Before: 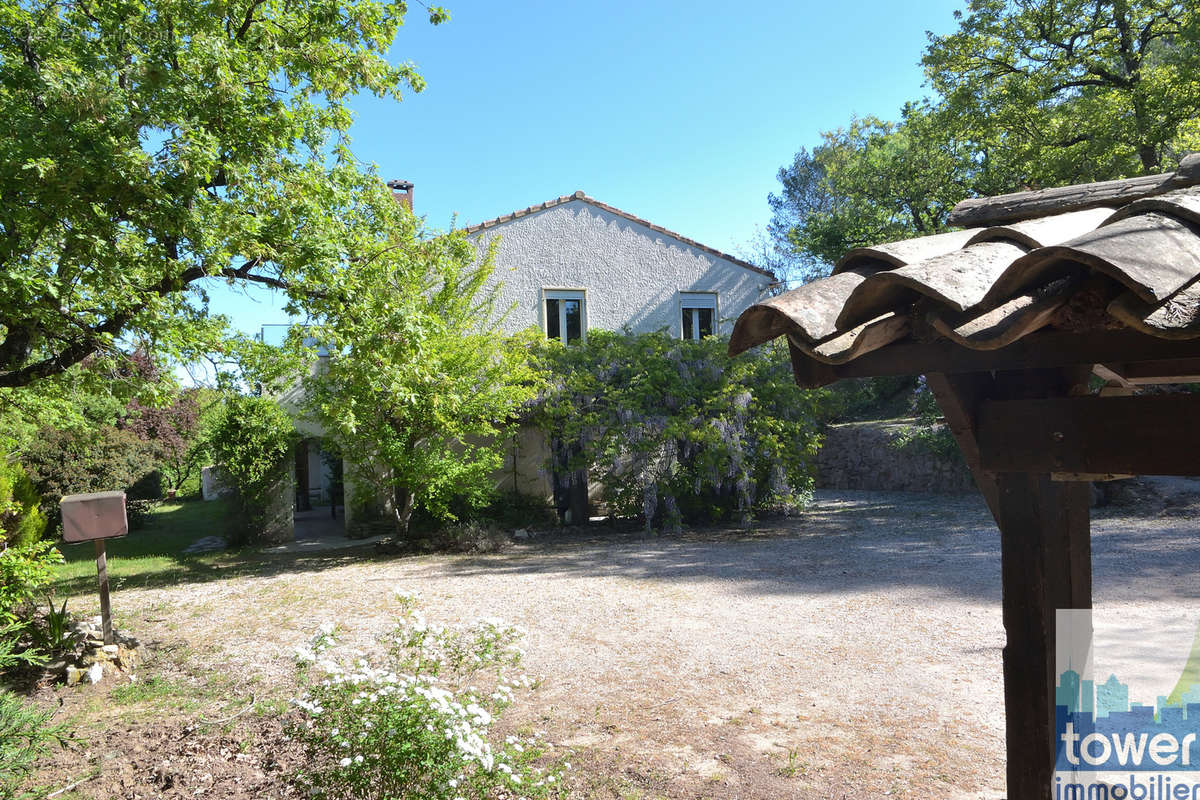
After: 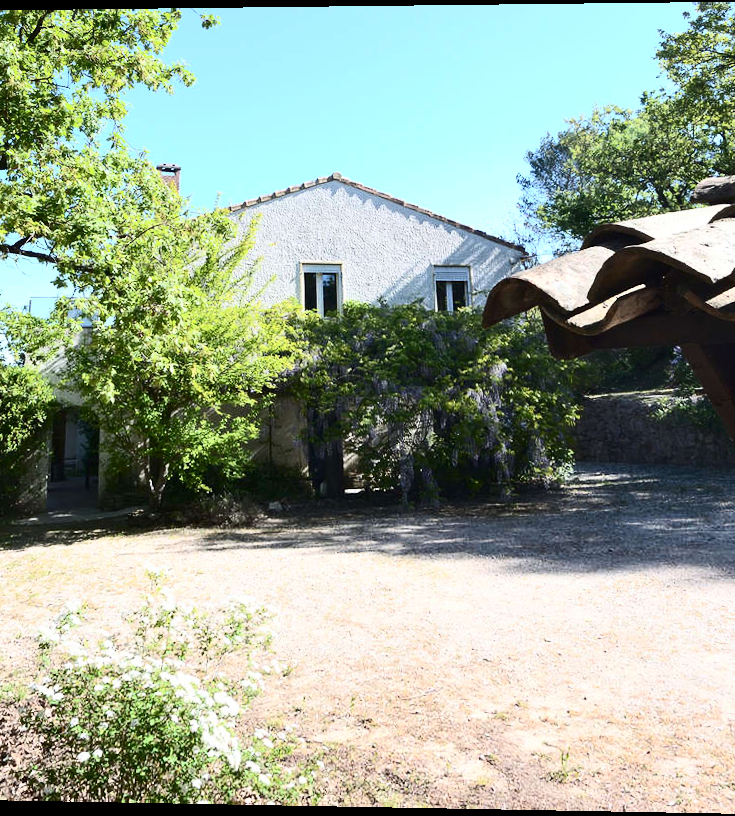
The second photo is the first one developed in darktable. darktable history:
contrast brightness saturation: contrast 0.39, brightness 0.1
rotate and perspective: rotation 0.128°, lens shift (vertical) -0.181, lens shift (horizontal) -0.044, shear 0.001, automatic cropping off
crop: left 21.674%, right 22.086%
